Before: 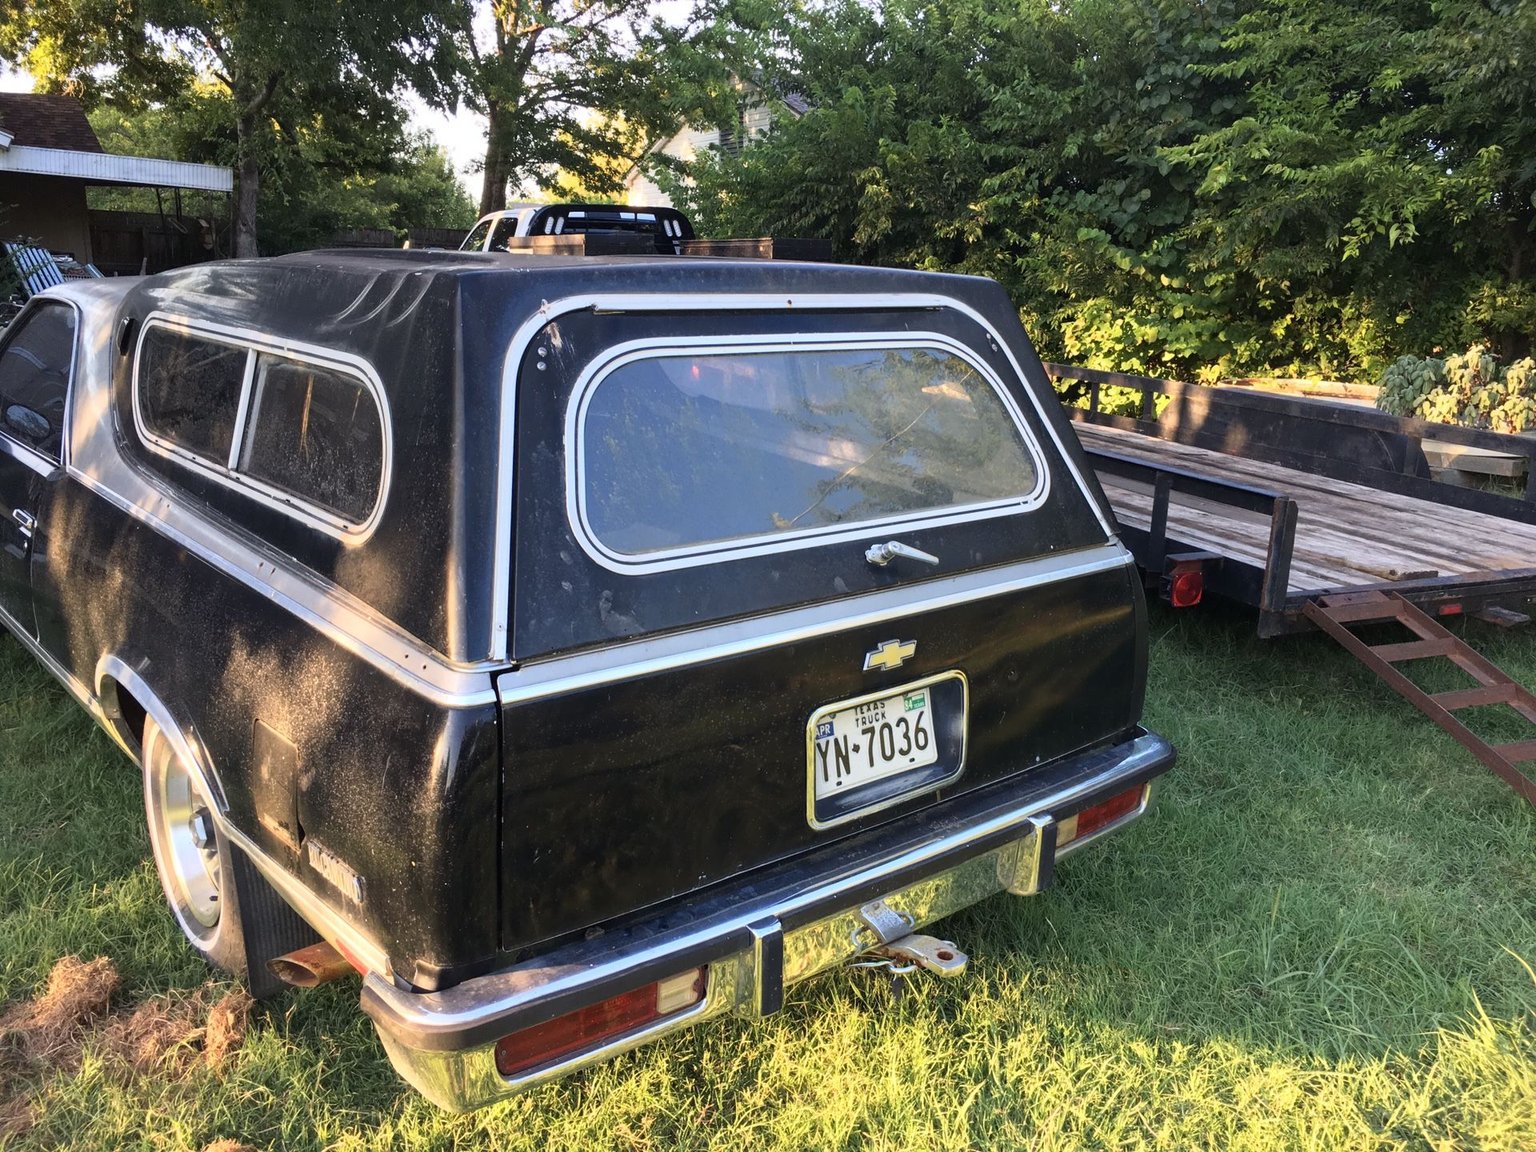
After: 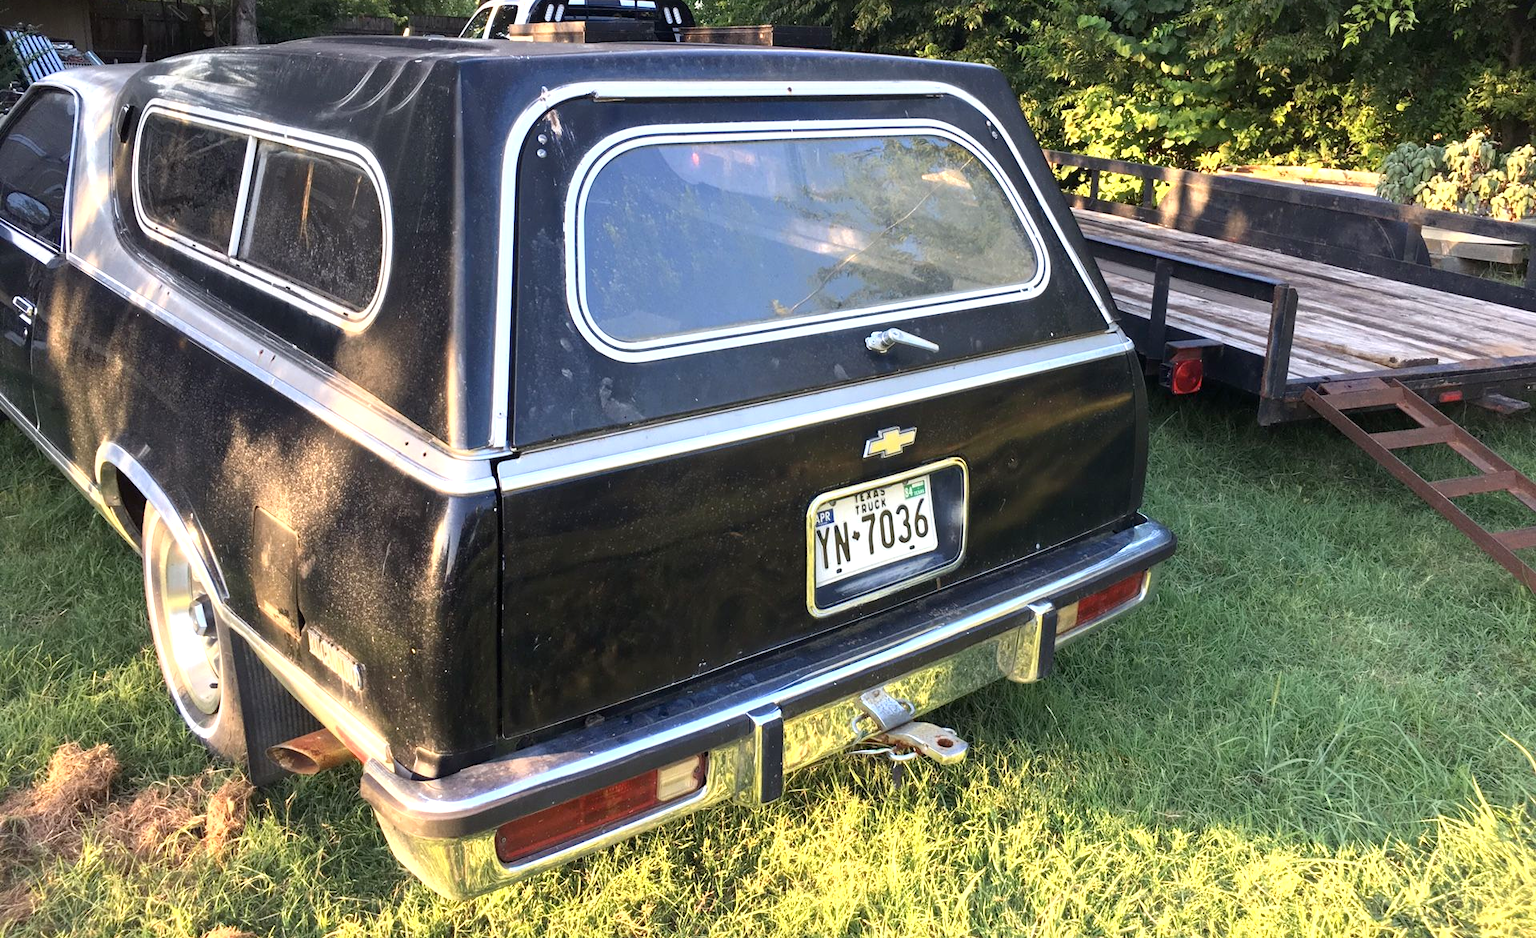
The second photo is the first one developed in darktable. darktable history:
crop and rotate: top 18.48%
exposure: black level correction 0.001, exposure 0.5 EV, compensate highlight preservation false
